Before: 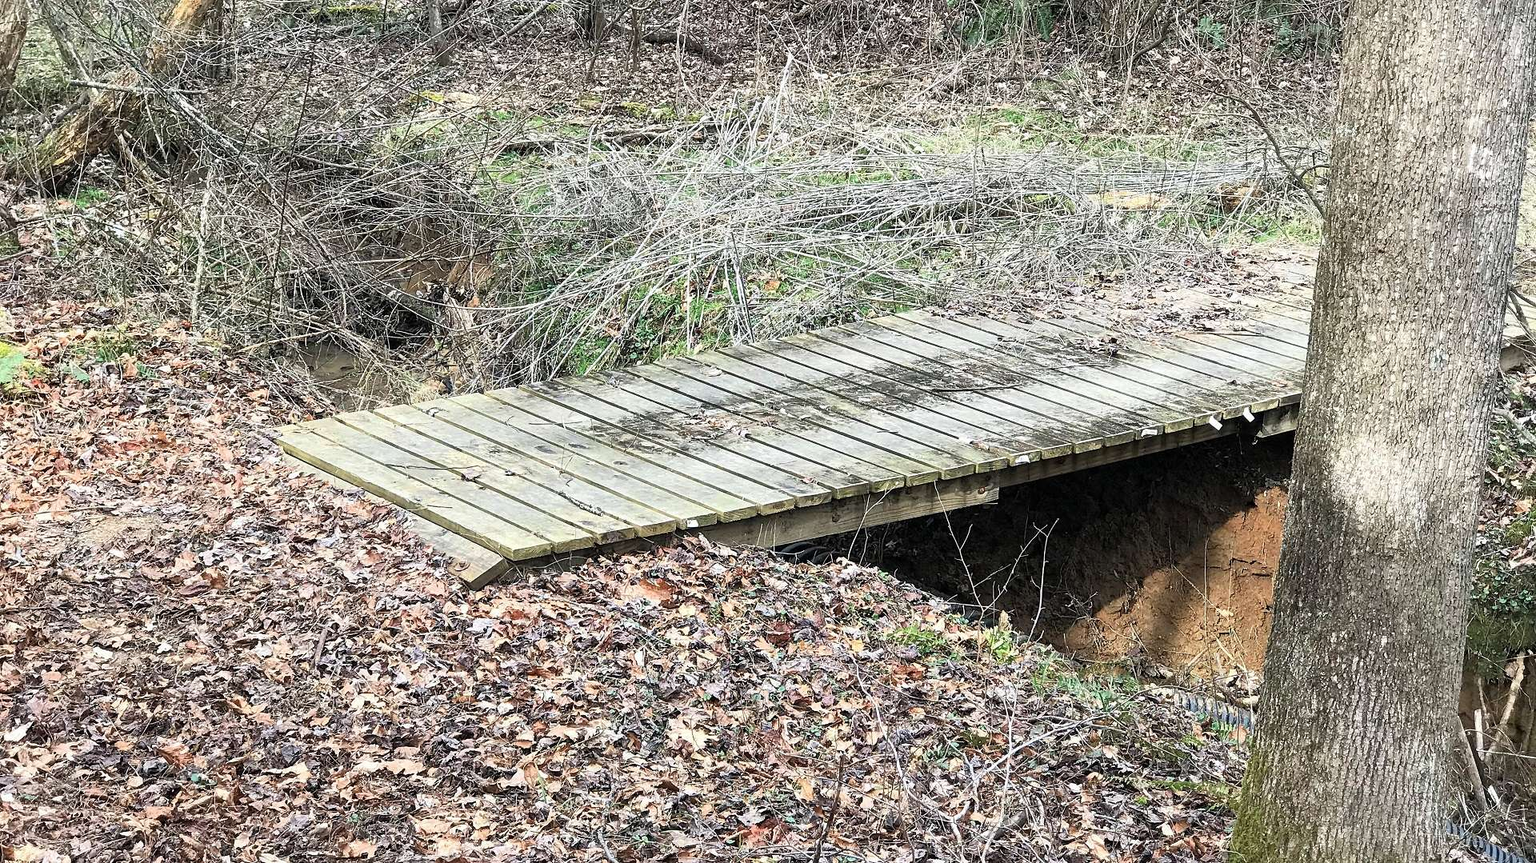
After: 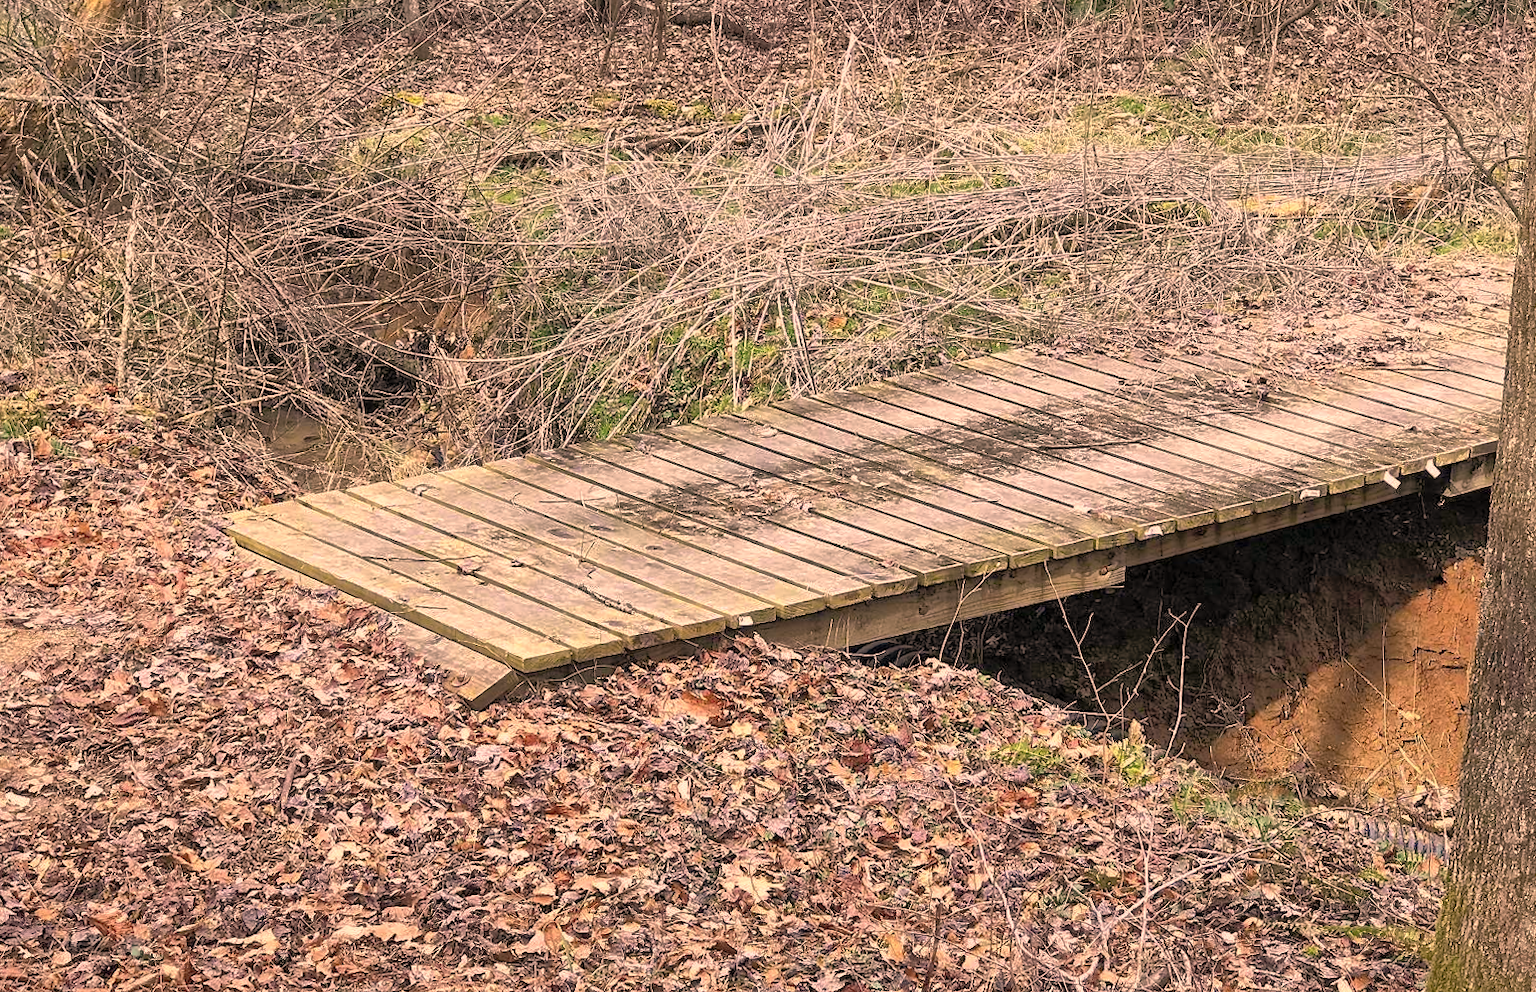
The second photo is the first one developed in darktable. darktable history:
crop and rotate: angle 1.41°, left 4.248%, top 0.952%, right 11.714%, bottom 2.435%
contrast brightness saturation: saturation -0.06
color correction: highlights a* 22.53, highlights b* 22.34
shadows and highlights: shadows 60.15, highlights -59.79
